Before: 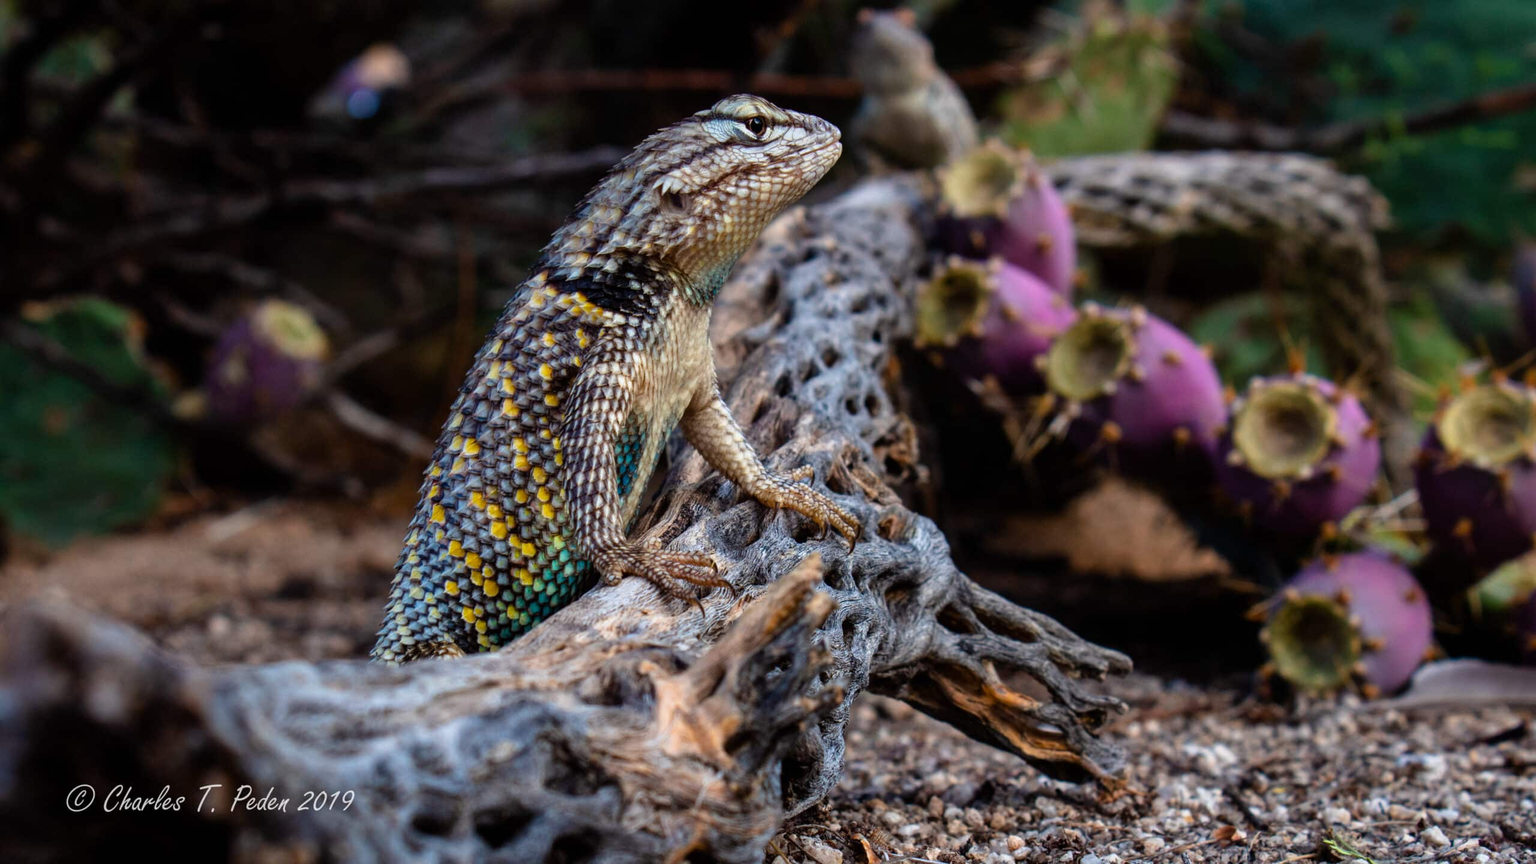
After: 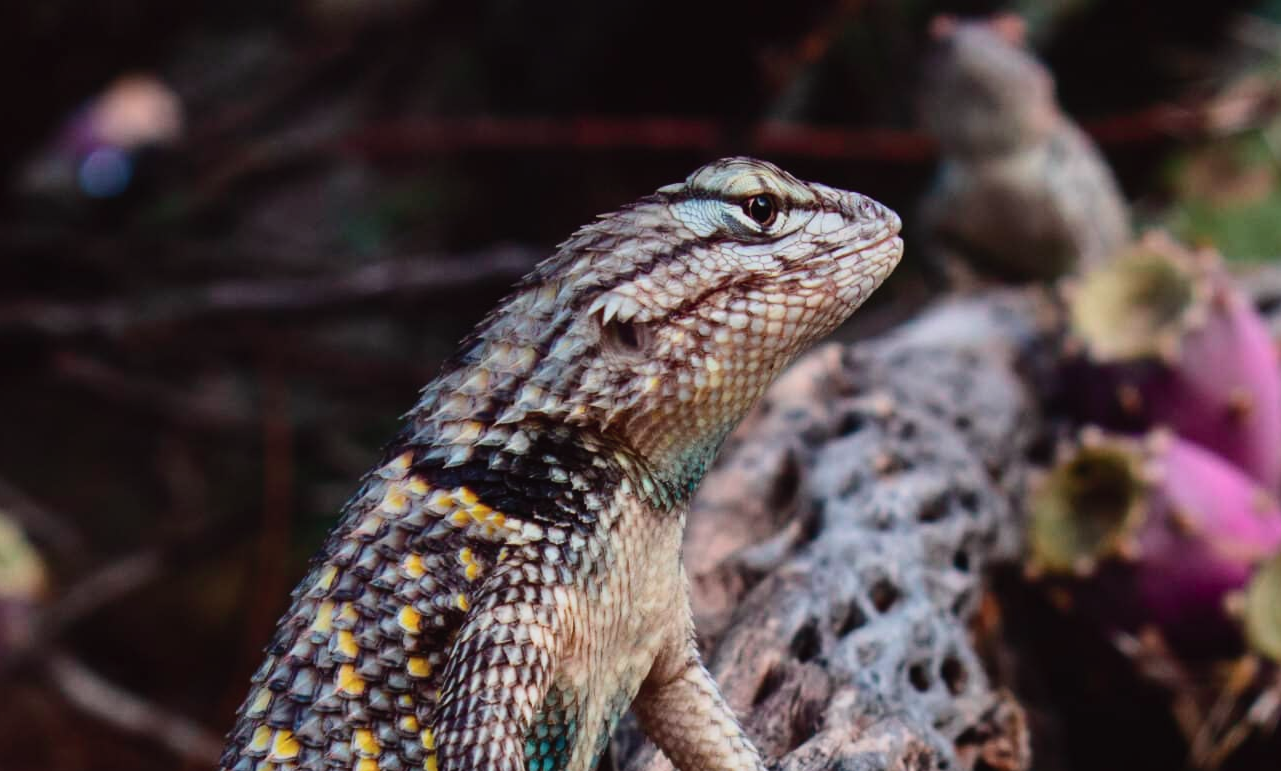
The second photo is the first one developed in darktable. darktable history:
tone curve: curves: ch0 [(0, 0.023) (0.184, 0.168) (0.491, 0.519) (0.748, 0.765) (1, 0.919)]; ch1 [(0, 0) (0.179, 0.173) (0.322, 0.32) (0.424, 0.424) (0.496, 0.501) (0.563, 0.586) (0.761, 0.803) (1, 1)]; ch2 [(0, 0) (0.434, 0.447) (0.483, 0.487) (0.557, 0.541) (0.697, 0.68) (1, 1)], color space Lab, independent channels, preserve colors none
crop: left 19.556%, right 30.401%, bottom 46.458%
